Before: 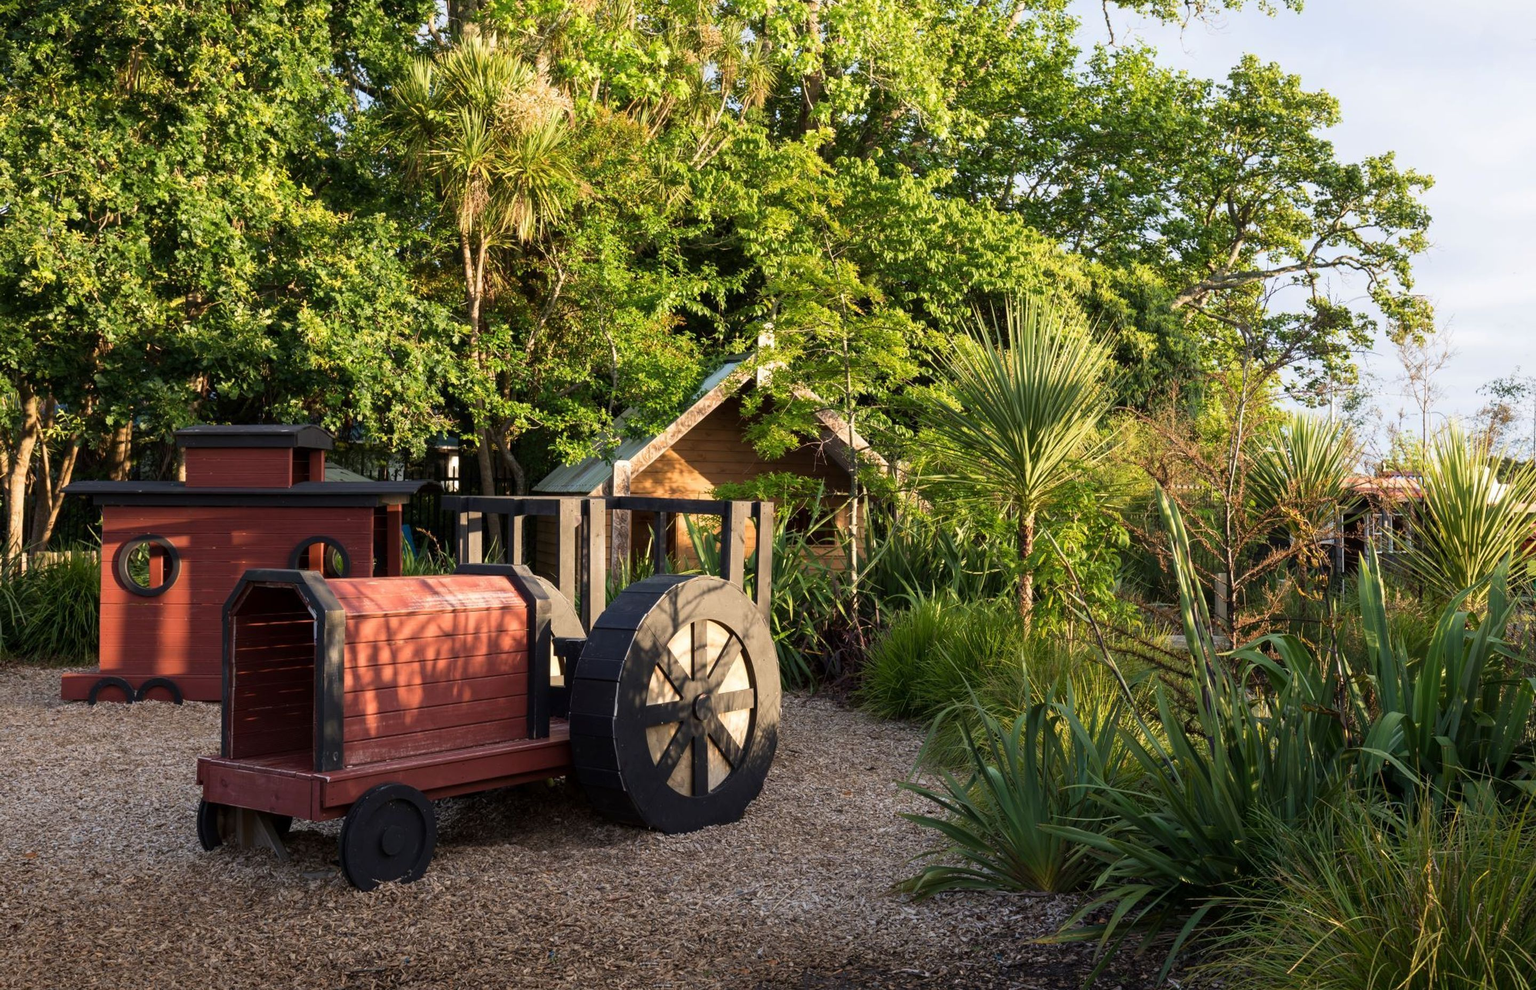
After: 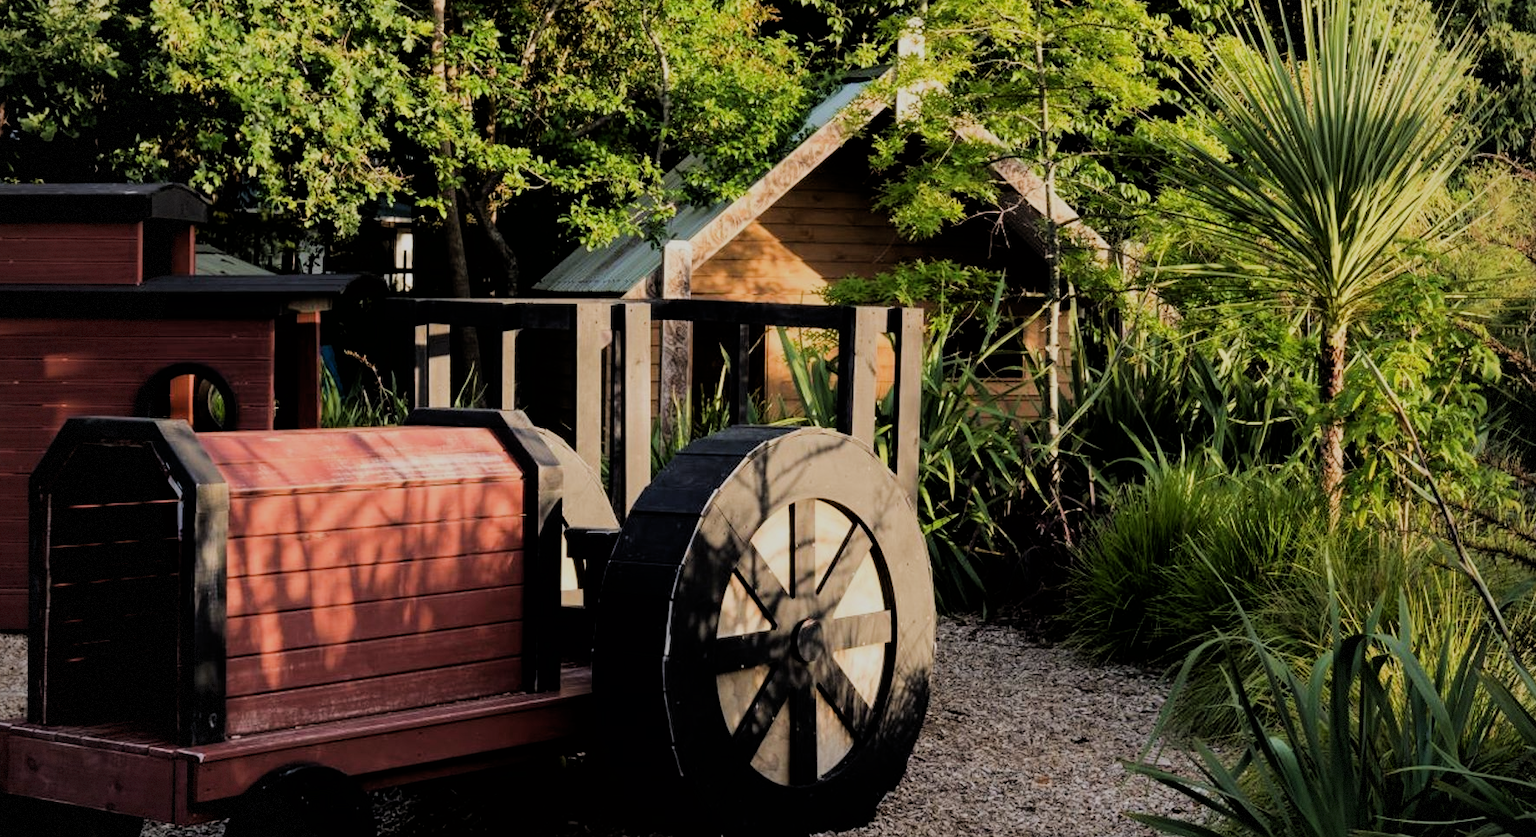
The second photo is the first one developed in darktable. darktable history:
crop: left 13.301%, top 31.525%, right 24.522%, bottom 15.809%
vignetting: fall-off radius 61.04%, brightness -0.466, saturation -0.303, dithering 8-bit output
filmic rgb: black relative exposure -4.26 EV, white relative exposure 5.13 EV, hardness 2.02, contrast 1.158
